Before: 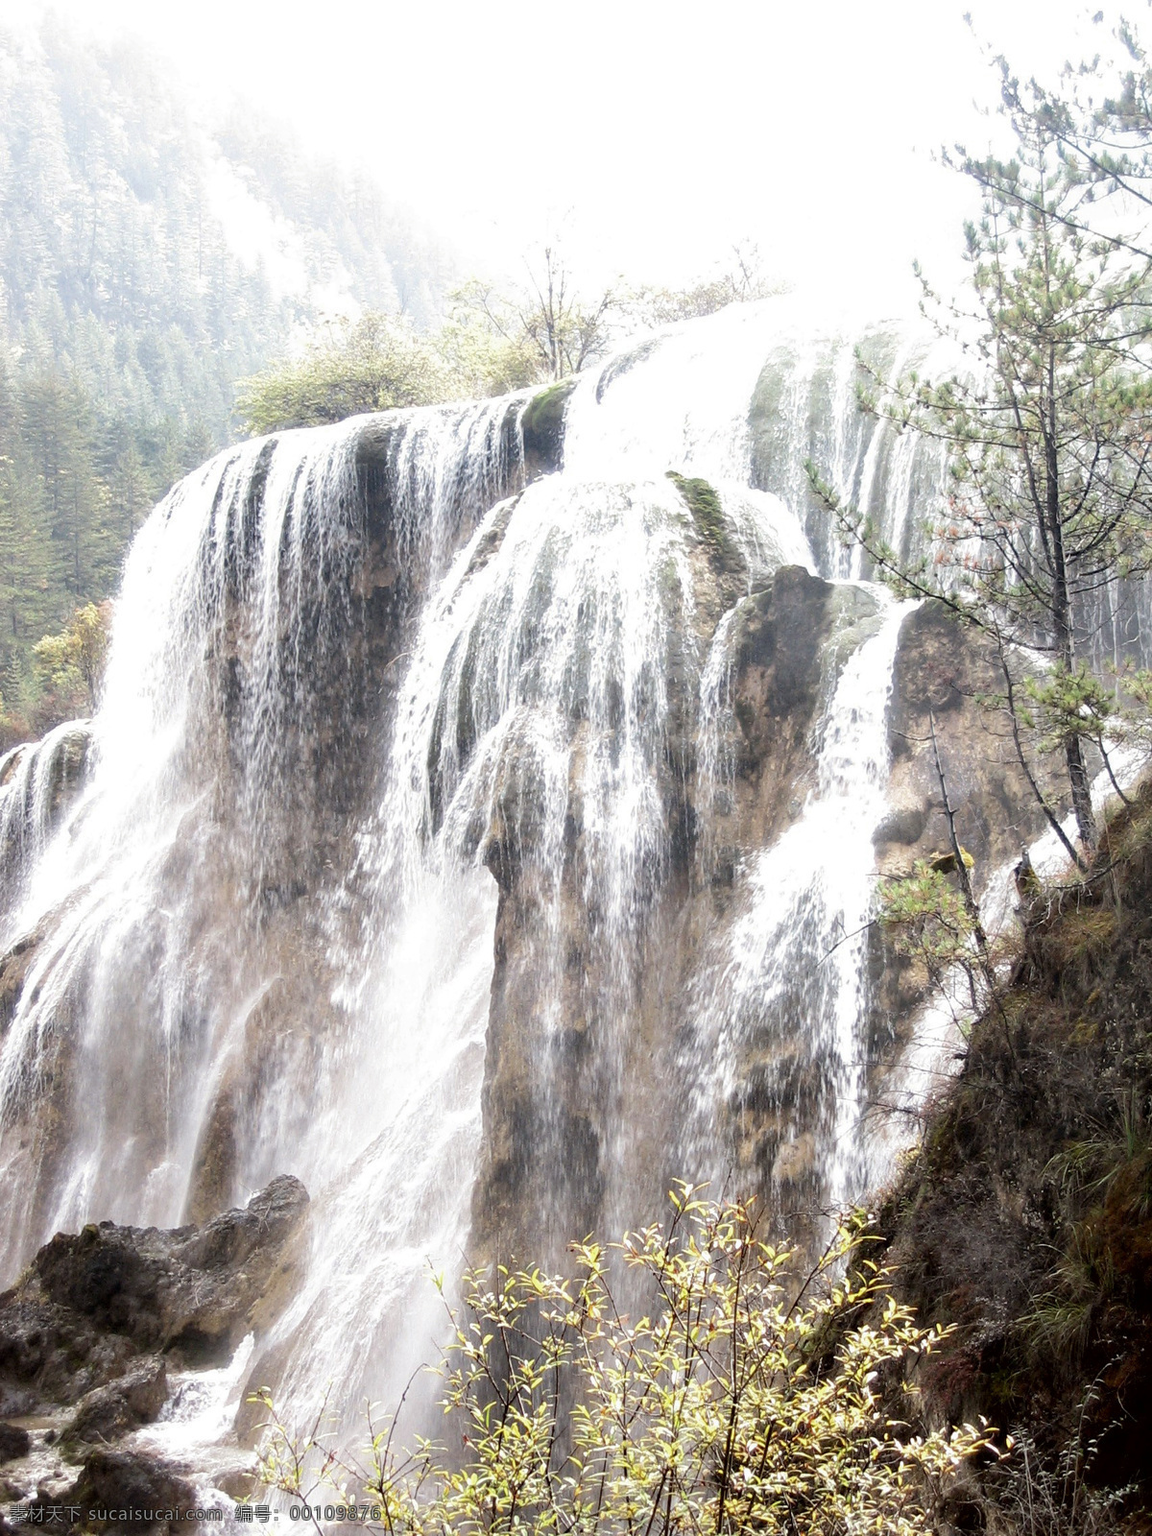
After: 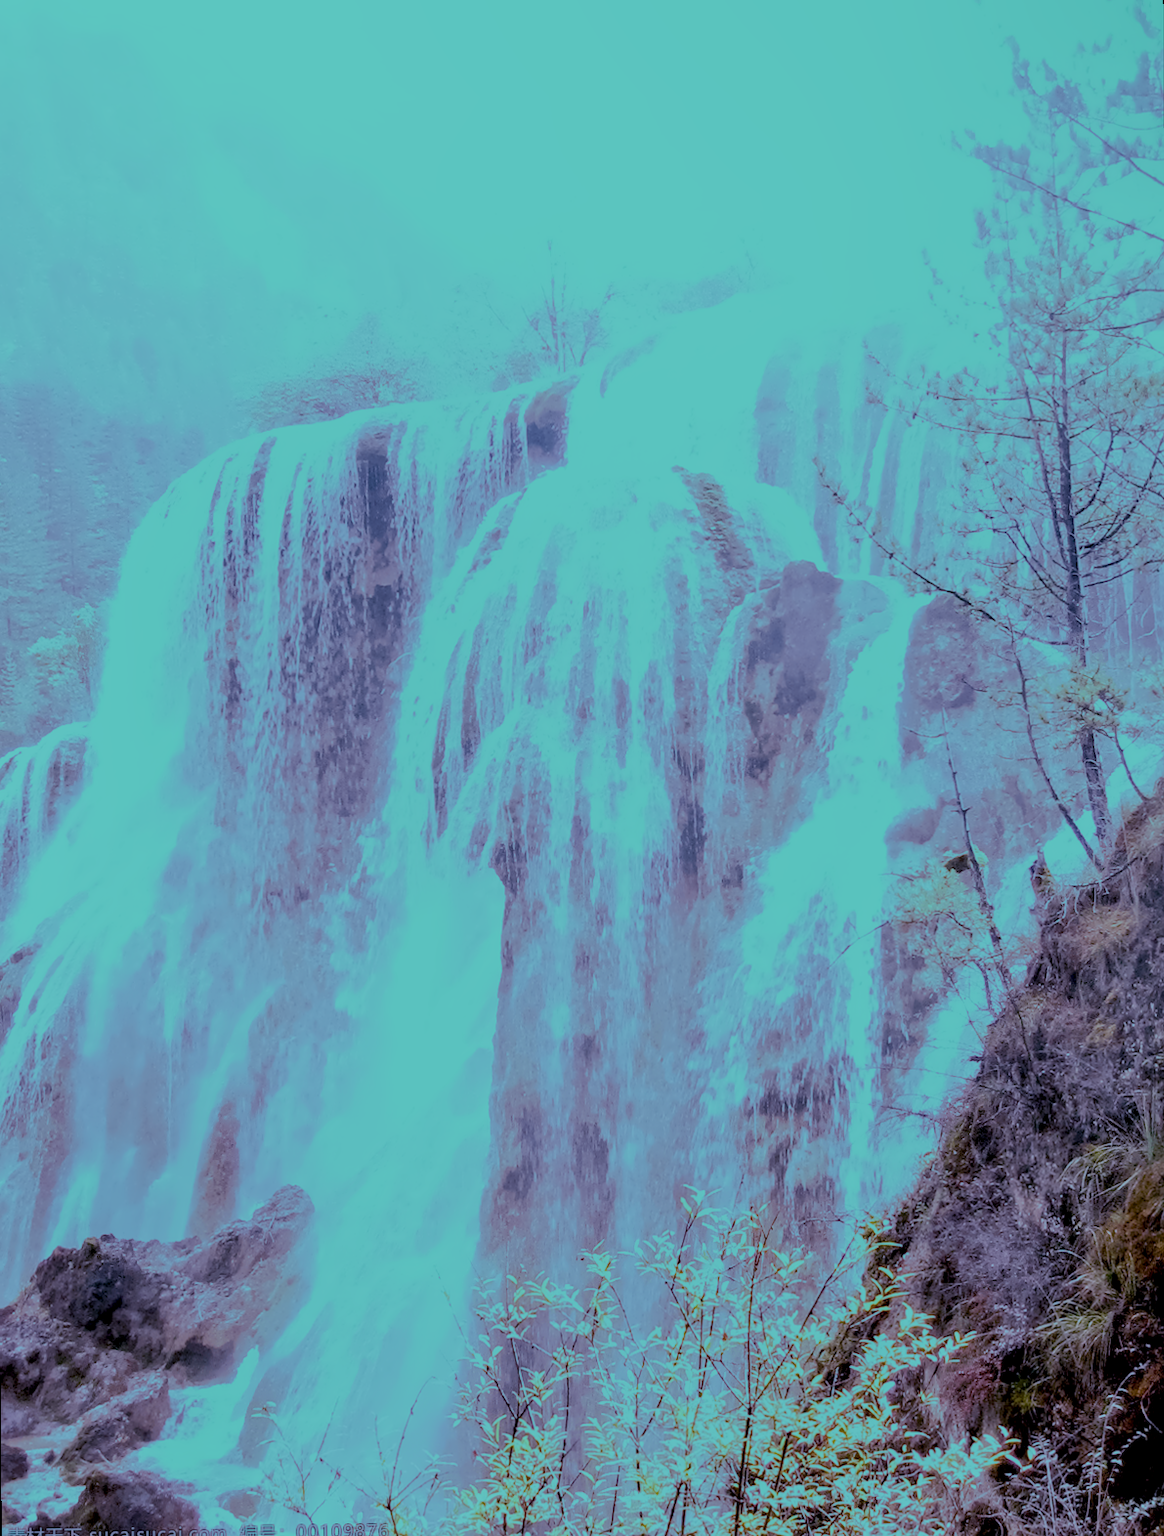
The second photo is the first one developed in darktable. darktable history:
rotate and perspective: rotation -0.45°, automatic cropping original format, crop left 0.008, crop right 0.992, crop top 0.012, crop bottom 0.988
local contrast: on, module defaults
color calibration: illuminant as shot in camera, x 0.358, y 0.373, temperature 4628.91 K
color balance: mode lift, gamma, gain (sRGB), lift [0.997, 0.979, 1.021, 1.011], gamma [1, 1.084, 0.916, 0.998], gain [1, 0.87, 1.13, 1.101], contrast 4.55%, contrast fulcrum 38.24%, output saturation 104.09%
denoise (profiled): preserve shadows 1.52, scattering 0.002, a [-1, 0, 0], compensate highlight preservation false
haze removal: compatibility mode true, adaptive false
hot pixels: on, module defaults
lens correction: scale 1, crop 1, focal 16, aperture 5.6, distance 1000, camera "Canon EOS RP", lens "Canon RF 16mm F2.8 STM"
shadows and highlights: shadows 0, highlights 40
white balance: red 2.229, blue 1.46
velvia: on, module defaults
exposure: black level correction 0, exposure 0.7 EV, compensate exposure bias true, compensate highlight preservation false
filmic rgb: black relative exposure -6.98 EV, white relative exposure 5.63 EV, hardness 2.86
highlight reconstruction: method reconstruct in LCh
tone equalizer "compress shadows/highlights (GF): soft": -8 EV 0.25 EV, -7 EV 0.417 EV, -6 EV 0.417 EV, -5 EV 0.25 EV, -3 EV -0.25 EV, -2 EV -0.417 EV, -1 EV -0.417 EV, +0 EV -0.25 EV, edges refinement/feathering 500, mask exposure compensation -1.57 EV, preserve details guided filter
color balance rgb "MKE Nite Life": shadows lift › luminance -7.7%, shadows lift › chroma 2.13%, shadows lift › hue 165.27°, power › luminance -7.77%, power › chroma 1.1%, power › hue 215.88°, highlights gain › luminance 15.15%, highlights gain › chroma 7%, highlights gain › hue 125.57°, global offset › luminance -0.33%, global offset › chroma 0.11%, global offset › hue 165.27°, perceptual saturation grading › global saturation 24.42%, perceptual saturation grading › highlights -24.42%, perceptual saturation grading › mid-tones 24.42%, perceptual saturation grading › shadows 40%, perceptual brilliance grading › global brilliance -5%, perceptual brilliance grading › highlights 24.42%, perceptual brilliance grading › mid-tones 7%, perceptual brilliance grading › shadows -5%
